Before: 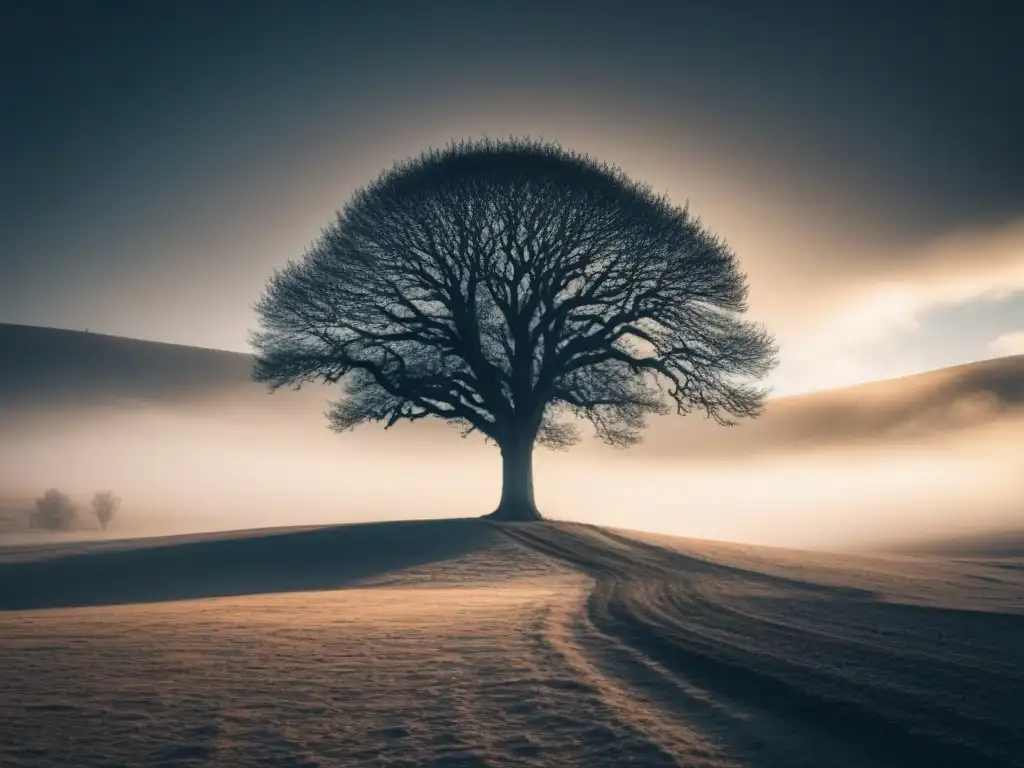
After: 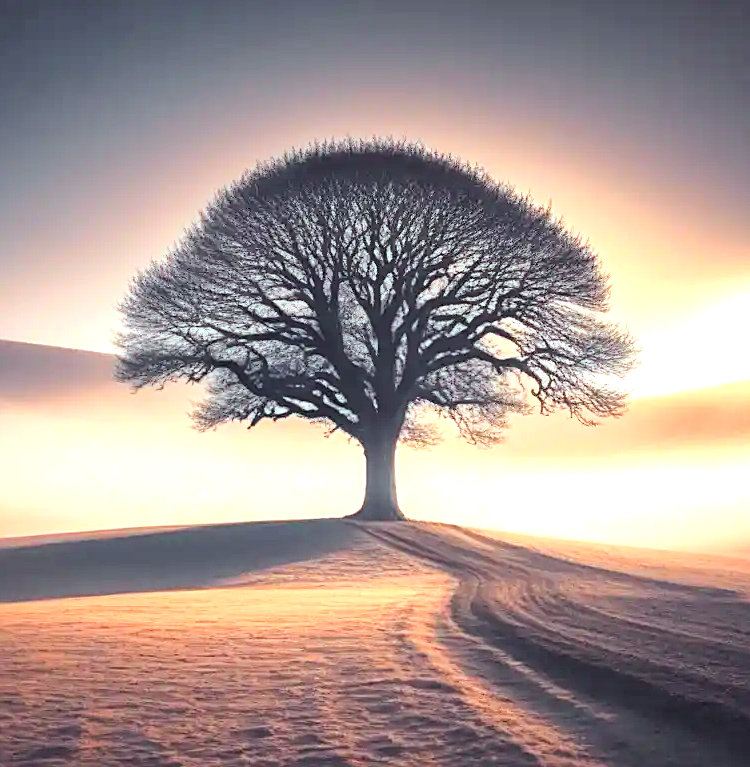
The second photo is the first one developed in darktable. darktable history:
rgb levels: mode RGB, independent channels, levels [[0, 0.474, 1], [0, 0.5, 1], [0, 0.5, 1]]
tone curve: curves: ch0 [(0, 0) (0.051, 0.047) (0.102, 0.099) (0.228, 0.275) (0.432, 0.535) (0.695, 0.778) (0.908, 0.946) (1, 1)]; ch1 [(0, 0) (0.339, 0.298) (0.402, 0.363) (0.453, 0.413) (0.485, 0.469) (0.494, 0.493) (0.504, 0.501) (0.525, 0.534) (0.563, 0.595) (0.597, 0.638) (1, 1)]; ch2 [(0, 0) (0.48, 0.48) (0.504, 0.5) (0.539, 0.554) (0.59, 0.63) (0.642, 0.684) (0.824, 0.815) (1, 1)], color space Lab, independent channels, preserve colors none
crop: left 13.443%, right 13.31%
sharpen: on, module defaults
exposure: black level correction 0, exposure 1 EV, compensate exposure bias true, compensate highlight preservation false
